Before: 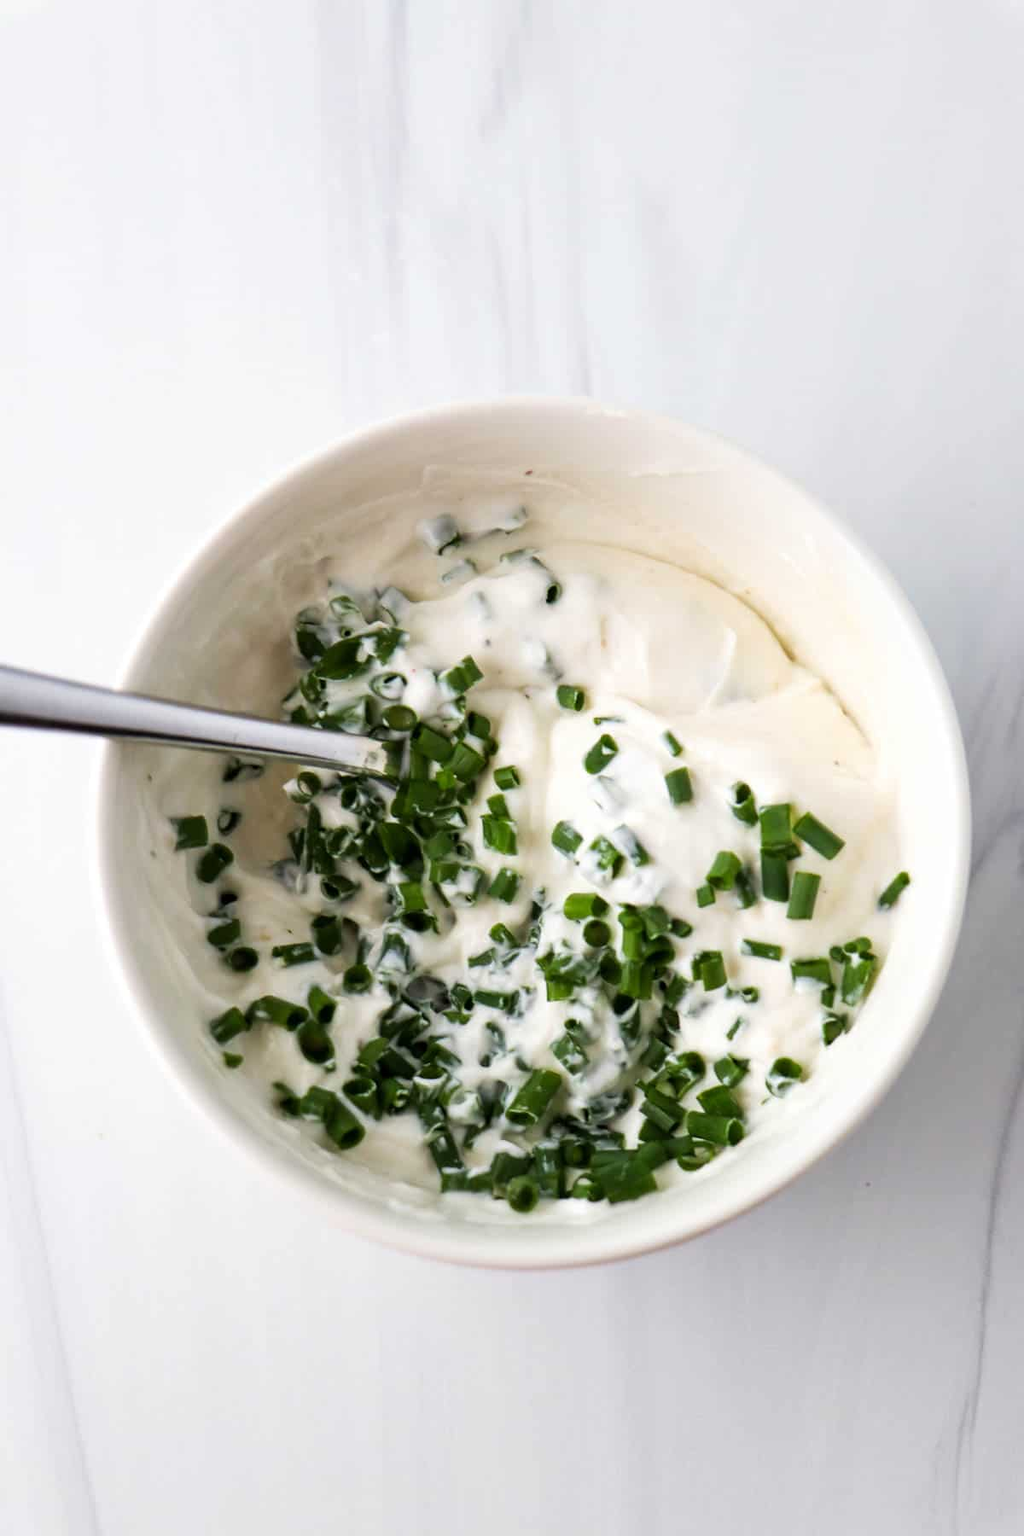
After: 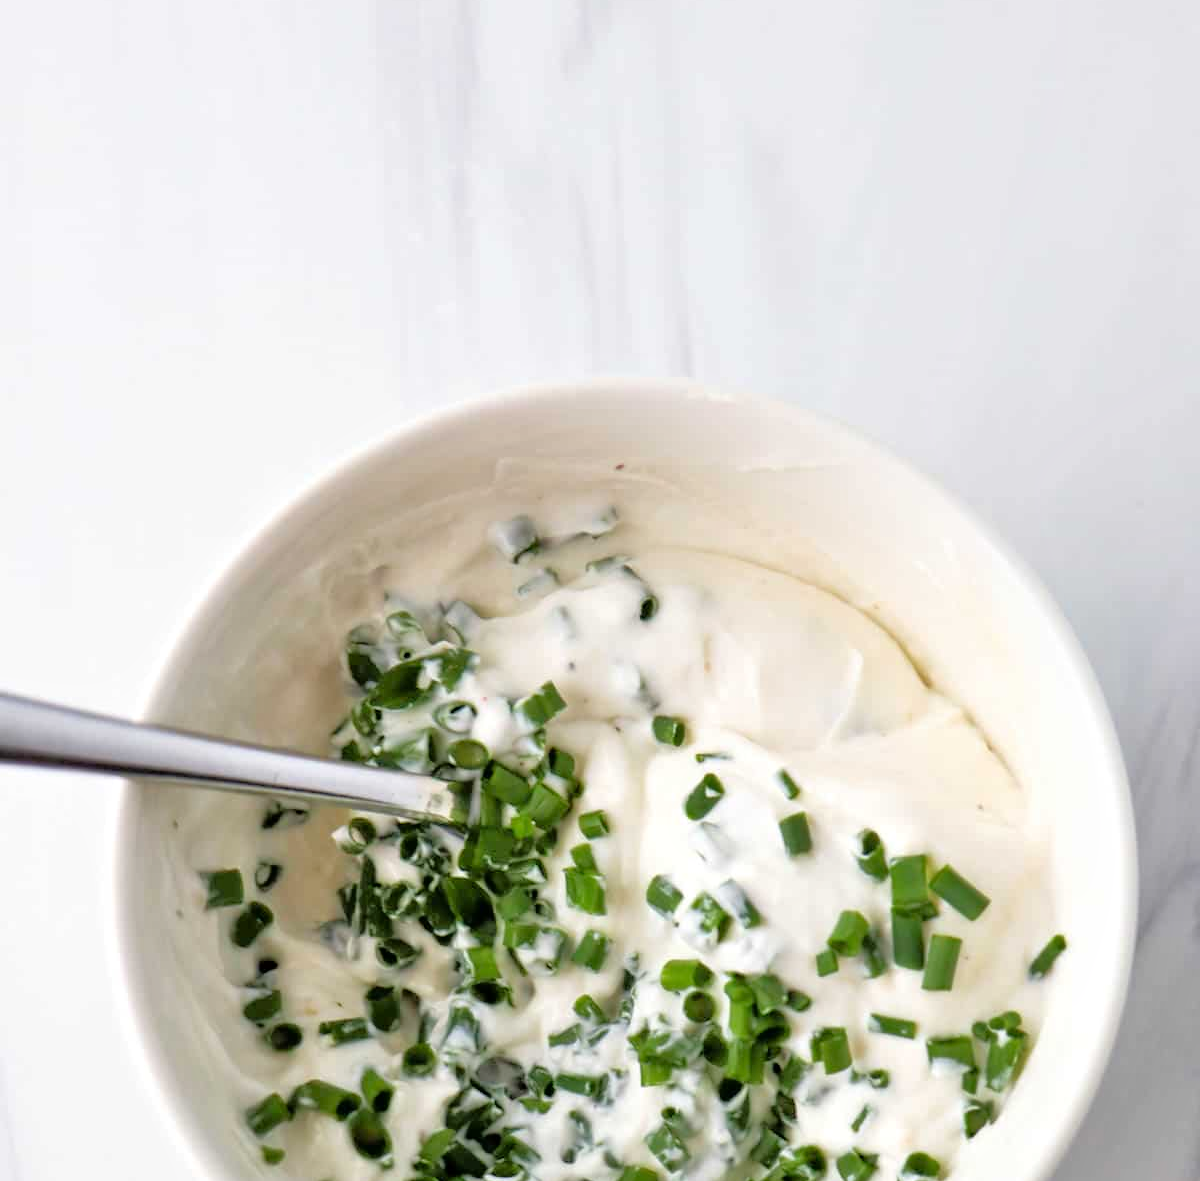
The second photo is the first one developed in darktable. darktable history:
crop and rotate: top 4.848%, bottom 29.503%
tone equalizer: -7 EV 0.15 EV, -6 EV 0.6 EV, -5 EV 1.15 EV, -4 EV 1.33 EV, -3 EV 1.15 EV, -2 EV 0.6 EV, -1 EV 0.15 EV, mask exposure compensation -0.5 EV
